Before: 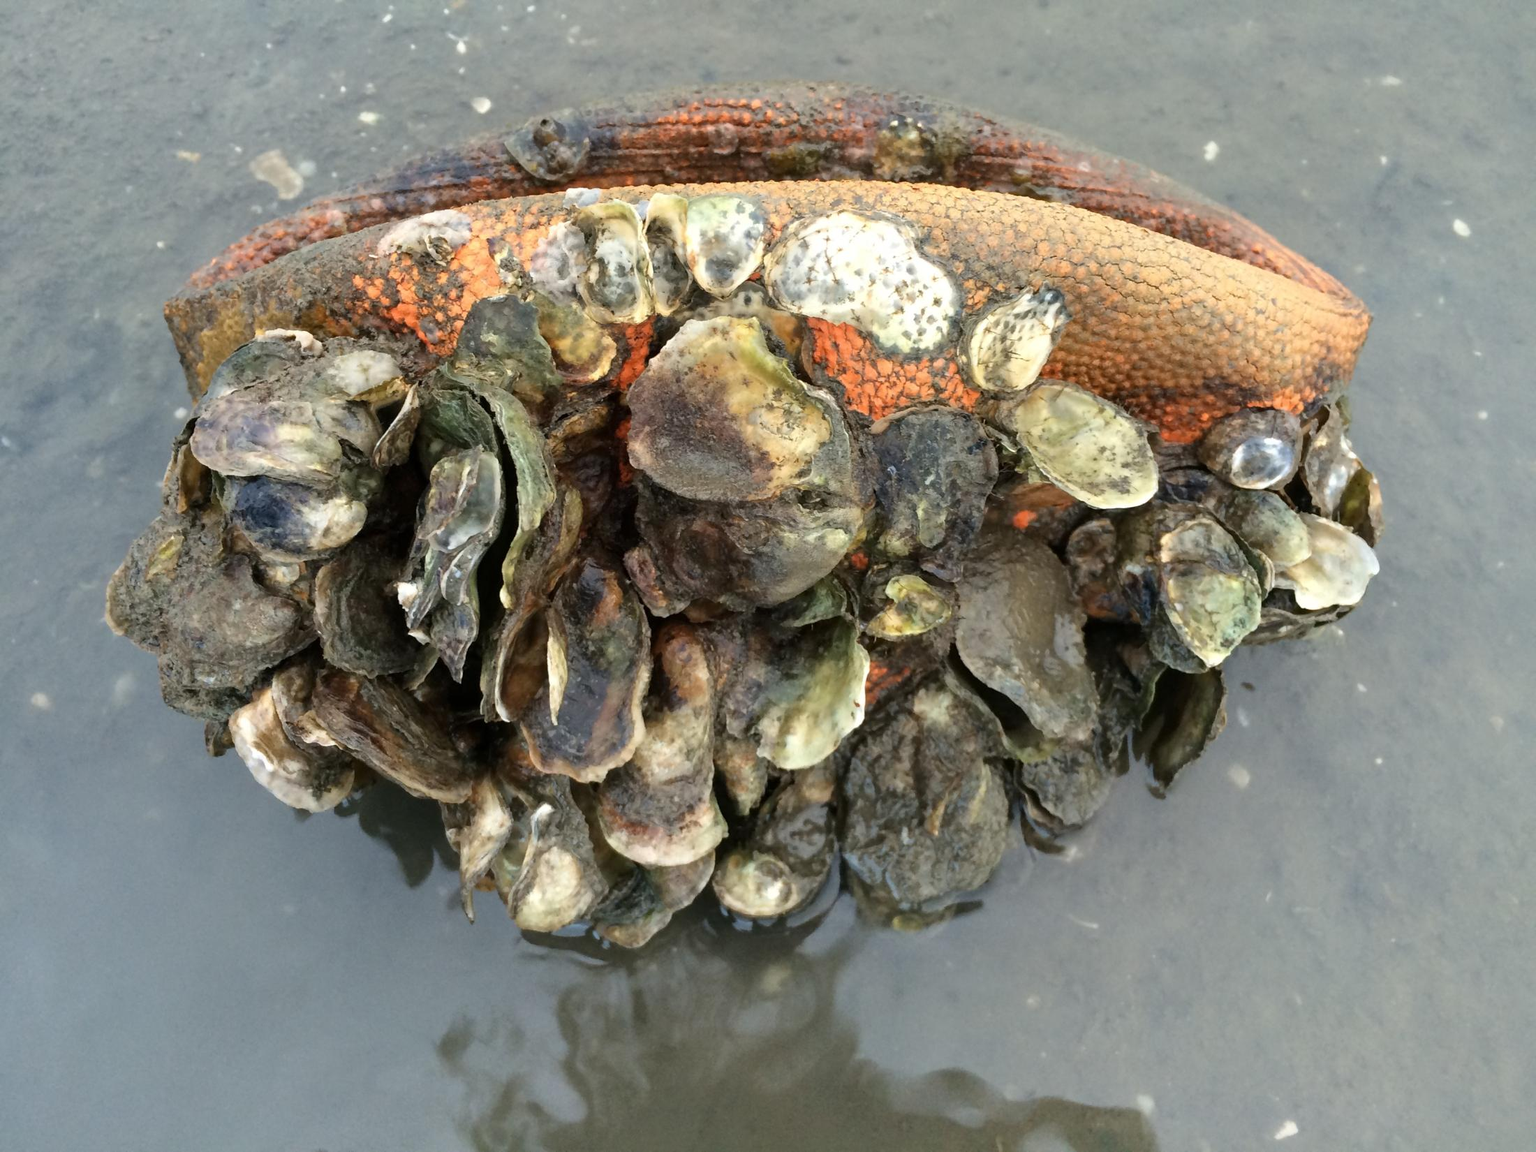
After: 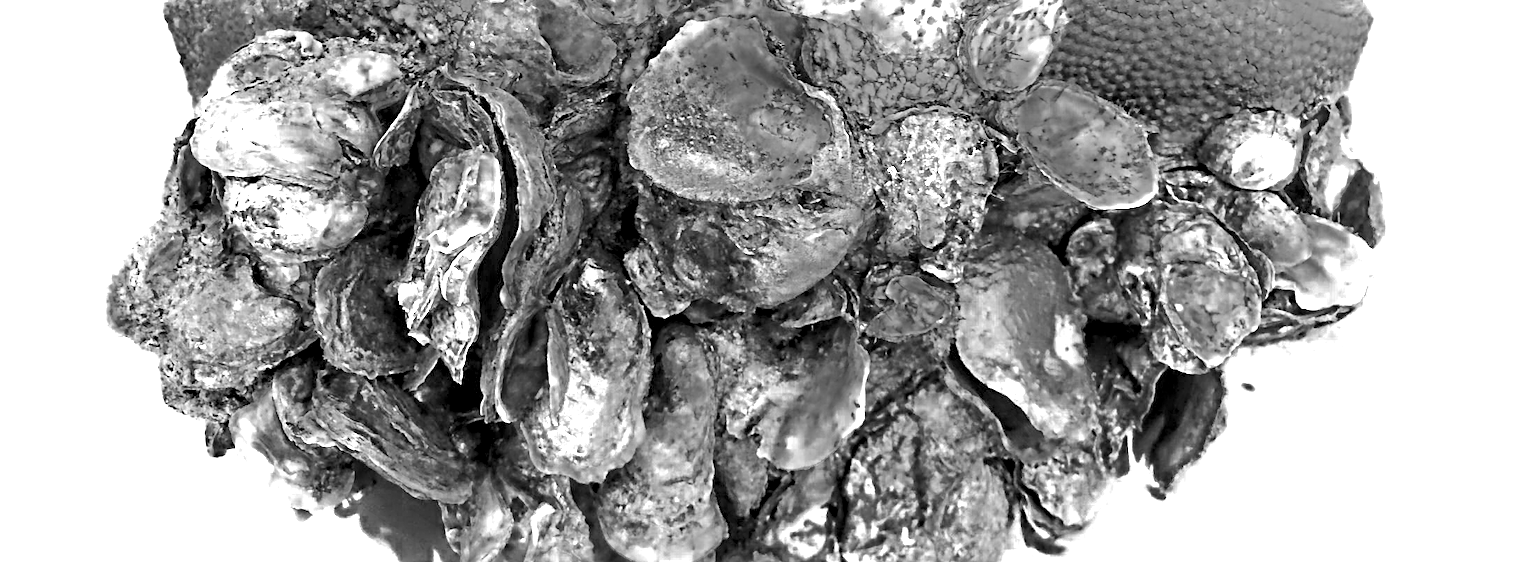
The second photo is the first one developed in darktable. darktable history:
sharpen: radius 2.73
color correction: highlights a* -7.28, highlights b* 1.13, shadows a* -3.78, saturation 1.43
shadows and highlights: shadows 25.13, highlights -25.21
exposure: exposure 3.008 EV, compensate highlight preservation false
crop and rotate: top 26.113%, bottom 24.981%
contrast equalizer: y [[0.783, 0.666, 0.575, 0.77, 0.556, 0.501], [0.5 ×6], [0.5 ×6], [0, 0.02, 0.272, 0.399, 0.062, 0], [0 ×6]]
color zones: curves: ch0 [(0.287, 0.048) (0.493, 0.484) (0.737, 0.816)]; ch1 [(0, 0) (0.143, 0) (0.286, 0) (0.429, 0) (0.571, 0) (0.714, 0) (0.857, 0)]
